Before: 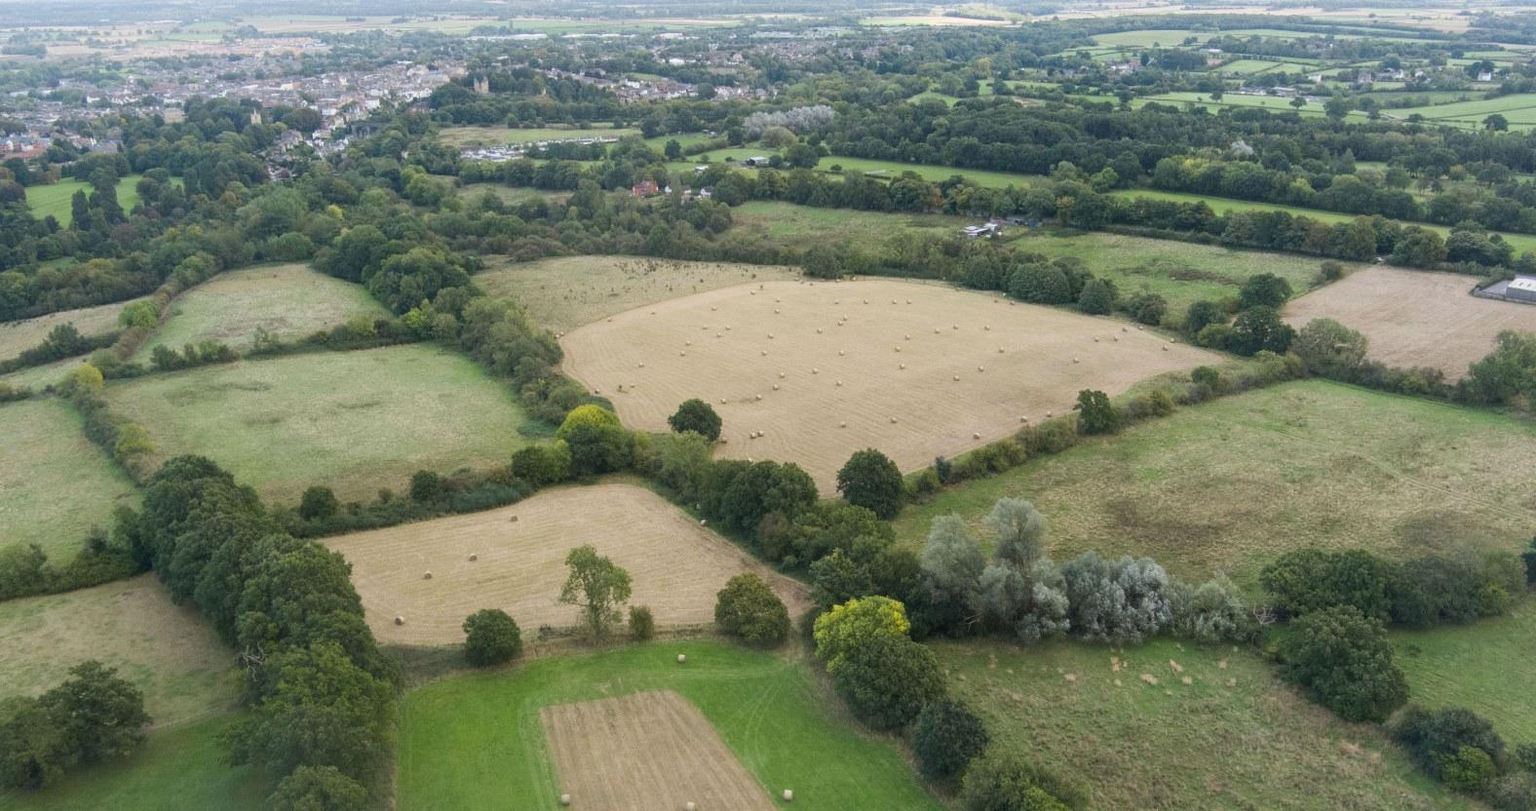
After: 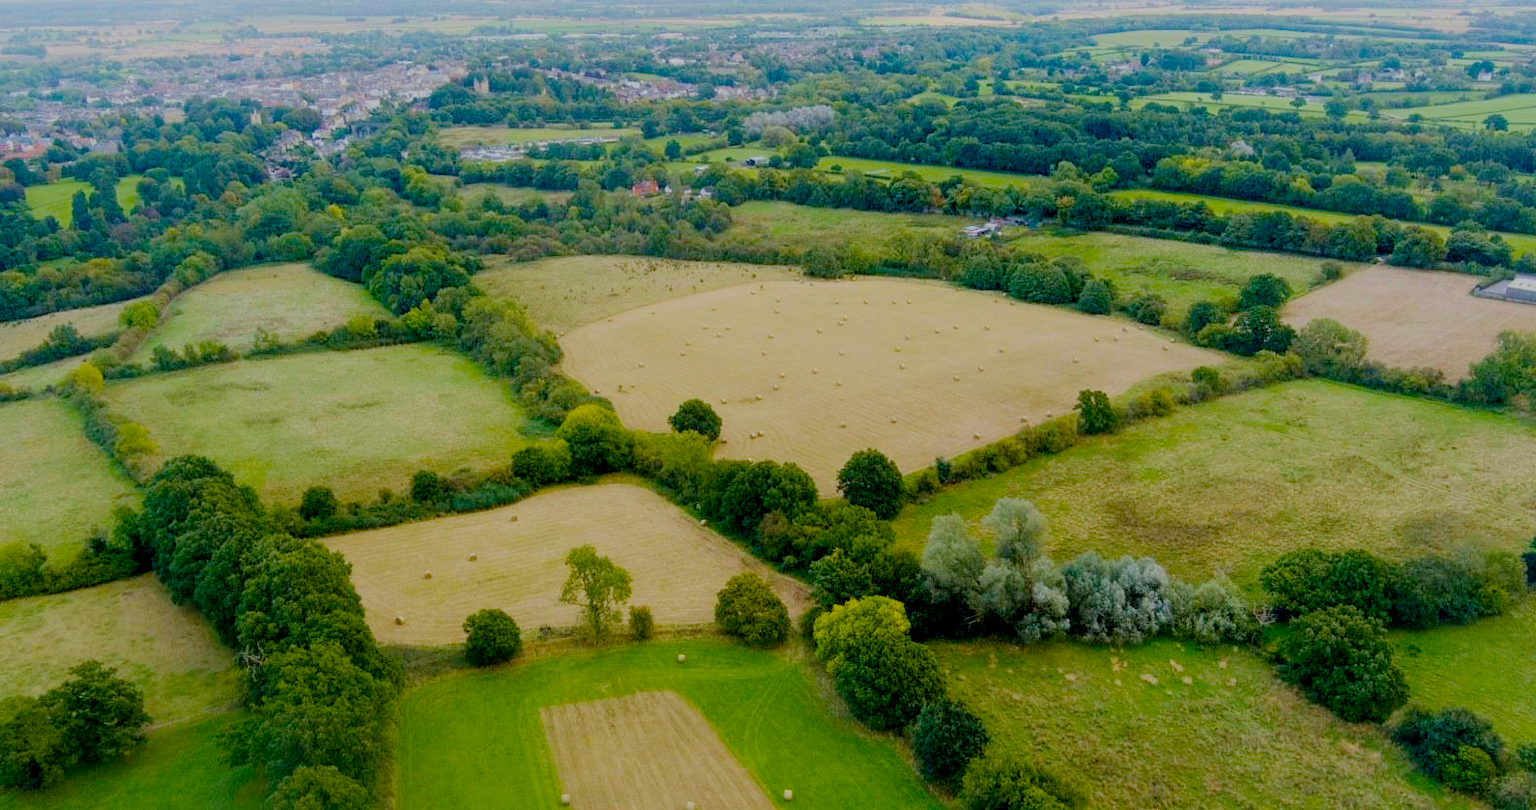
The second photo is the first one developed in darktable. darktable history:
exposure: black level correction 0.01, exposure 0.011 EV, compensate highlight preservation false
filmic rgb: middle gray luminance 18%, black relative exposure -7.5 EV, white relative exposure 8.5 EV, threshold 6 EV, target black luminance 0%, hardness 2.23, latitude 18.37%, contrast 0.878, highlights saturation mix 5%, shadows ↔ highlights balance 10.15%, add noise in highlights 0, preserve chrominance no, color science v3 (2019), use custom middle-gray values true, iterations of high-quality reconstruction 0, contrast in highlights soft, enable highlight reconstruction true
velvia: on, module defaults
color balance rgb: linear chroma grading › global chroma 25%, perceptual saturation grading › global saturation 50%
